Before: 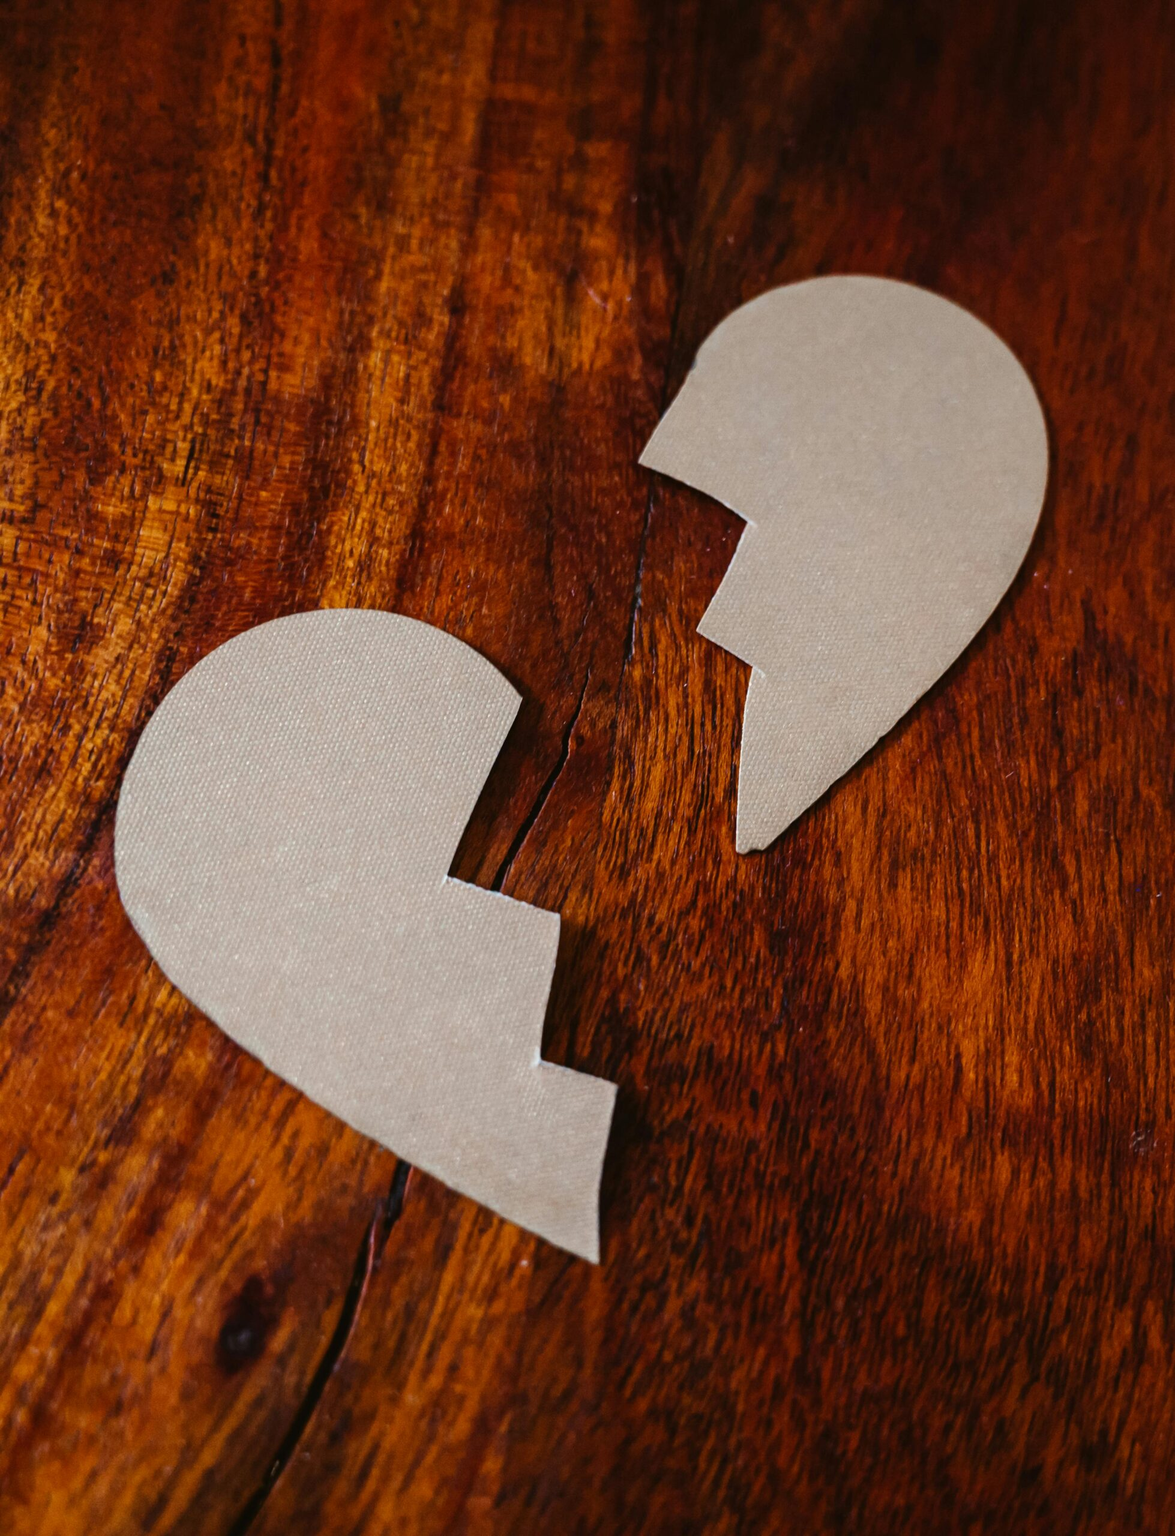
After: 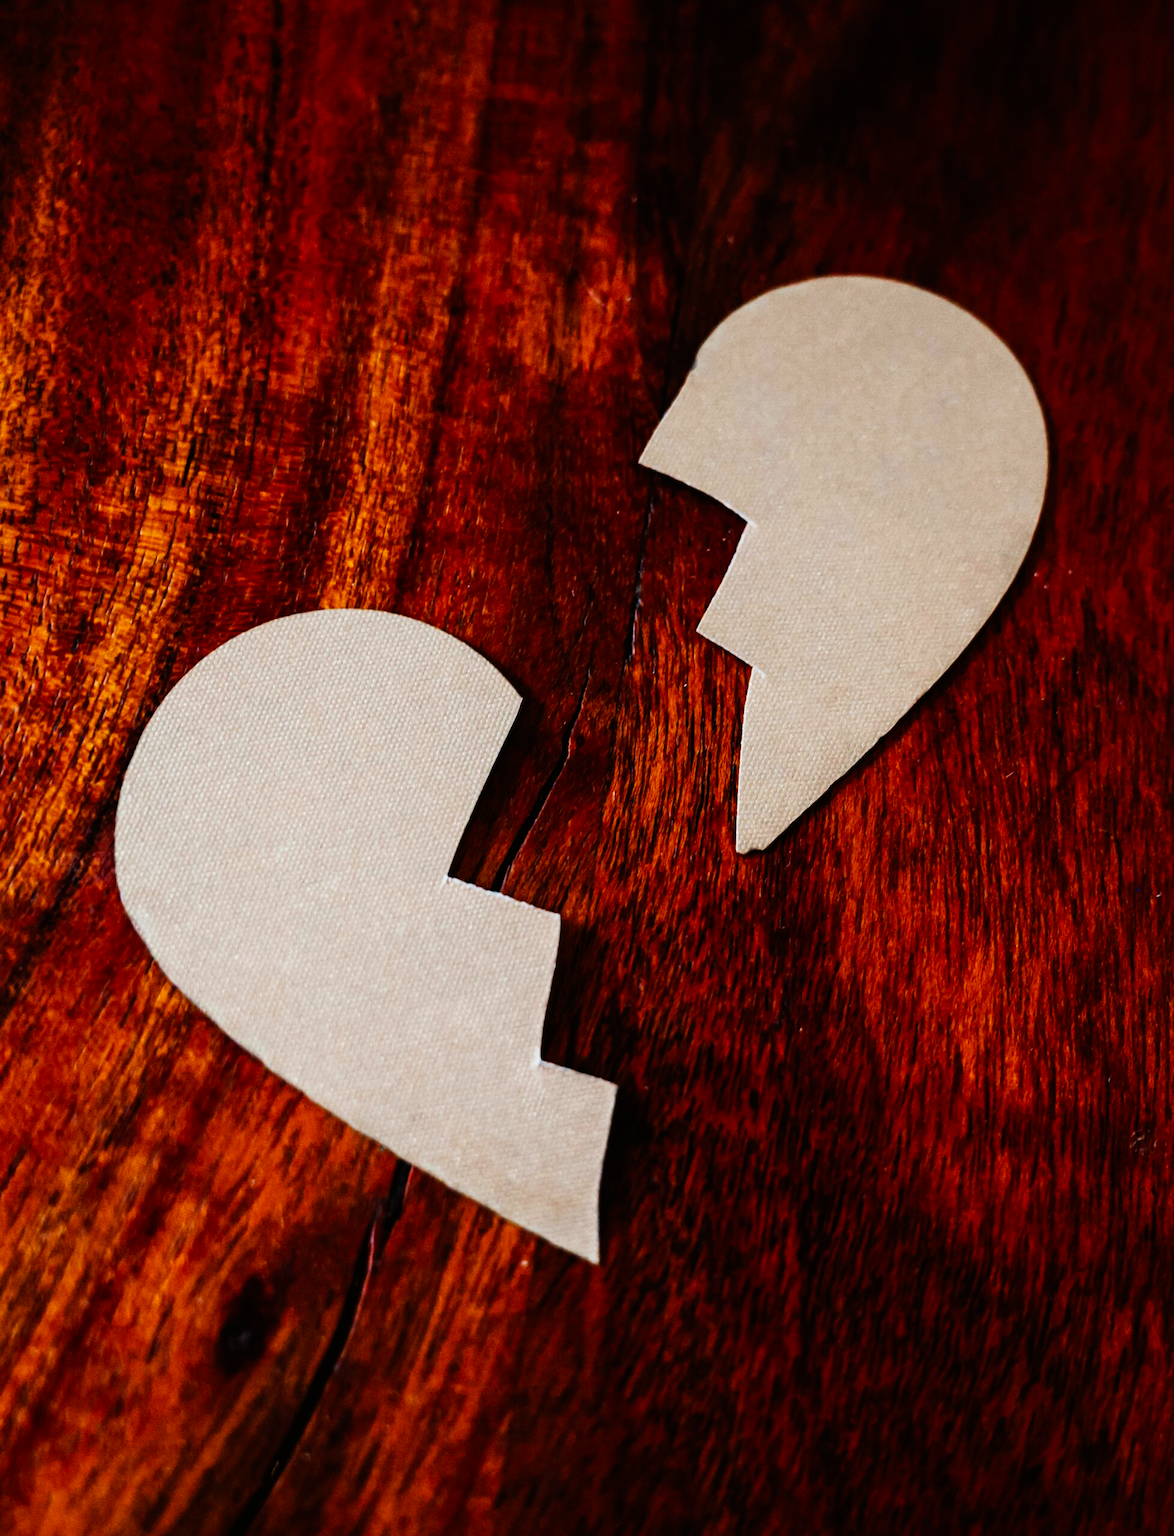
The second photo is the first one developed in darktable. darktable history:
sigmoid: contrast 1.93, skew 0.29, preserve hue 0%
exposure: compensate highlight preservation false
